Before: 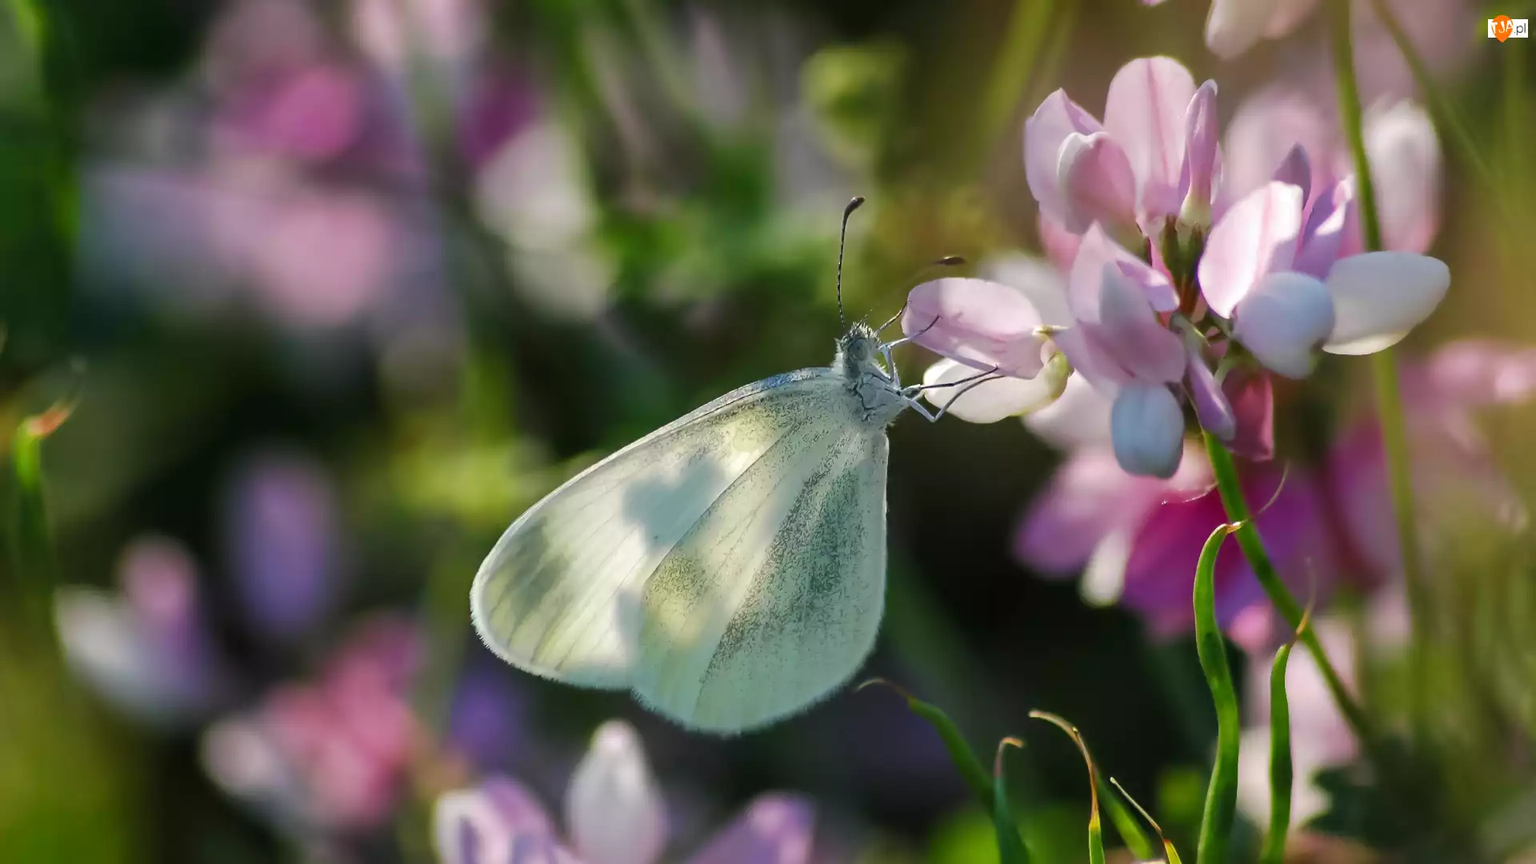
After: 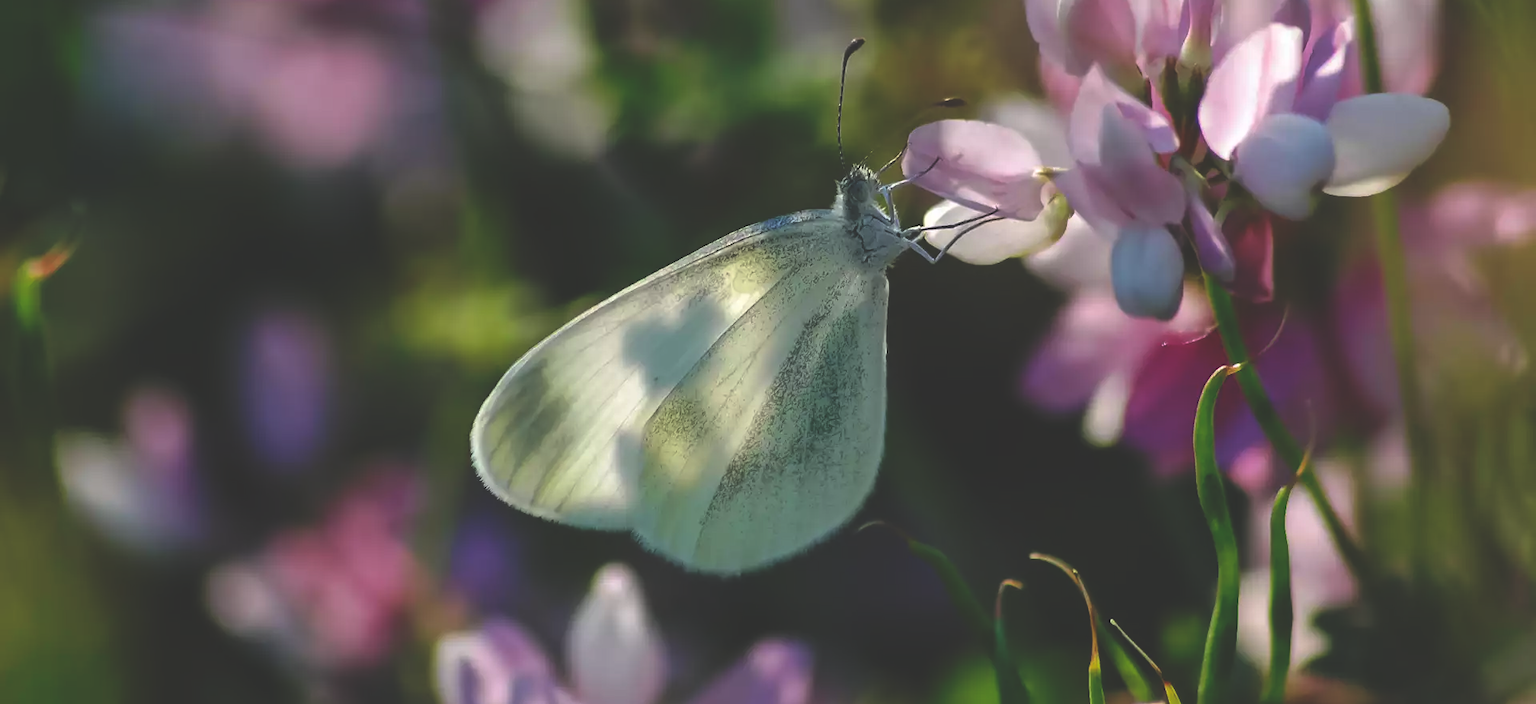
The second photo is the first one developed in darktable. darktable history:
rgb curve: curves: ch0 [(0, 0.186) (0.314, 0.284) (0.775, 0.708) (1, 1)], compensate middle gray true, preserve colors none
crop and rotate: top 18.507%
